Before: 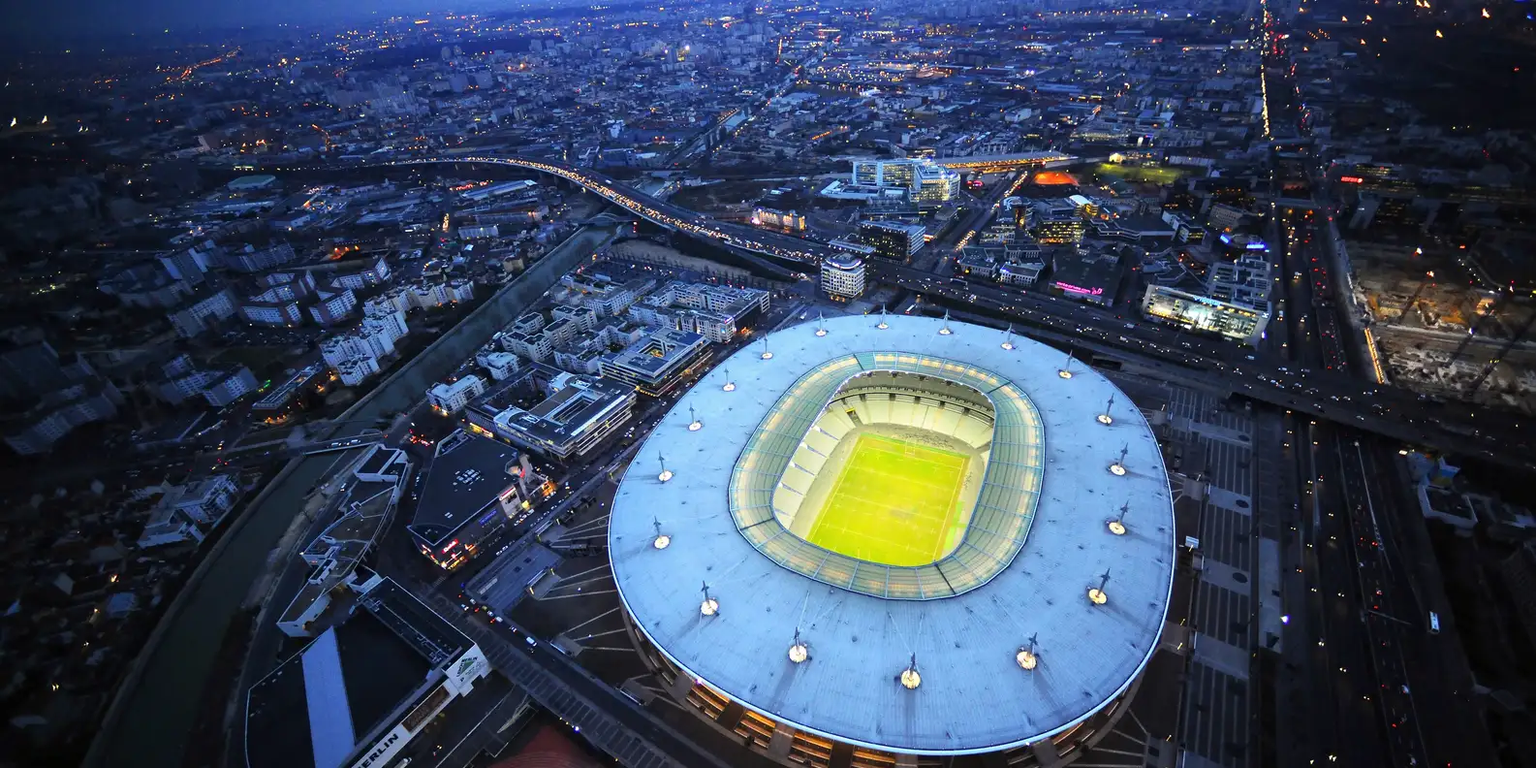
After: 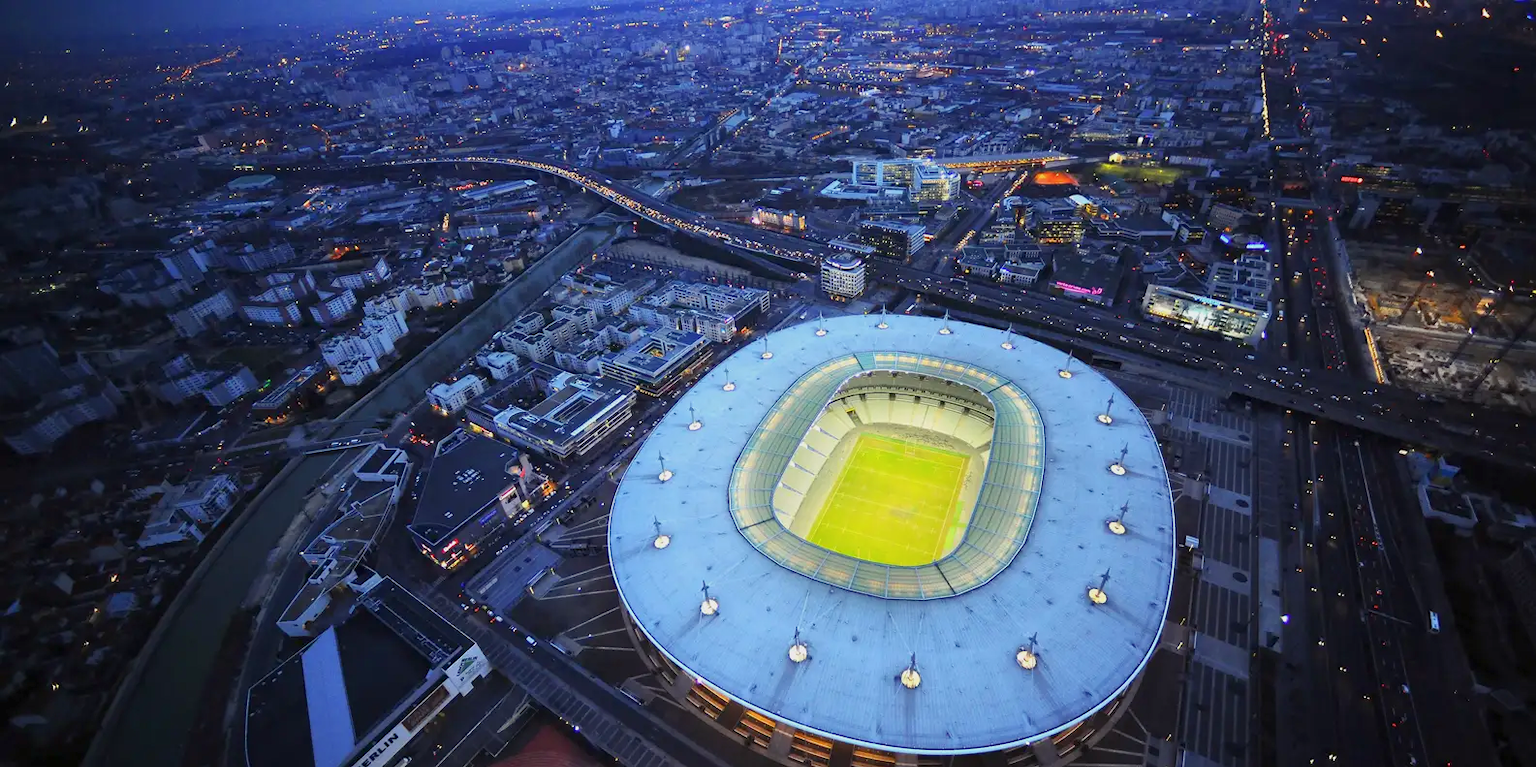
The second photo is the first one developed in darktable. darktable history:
color balance rgb: shadows lift › chroma 2.932%, shadows lift › hue 281.22°, perceptual saturation grading › global saturation 0.213%, contrast -9.677%
